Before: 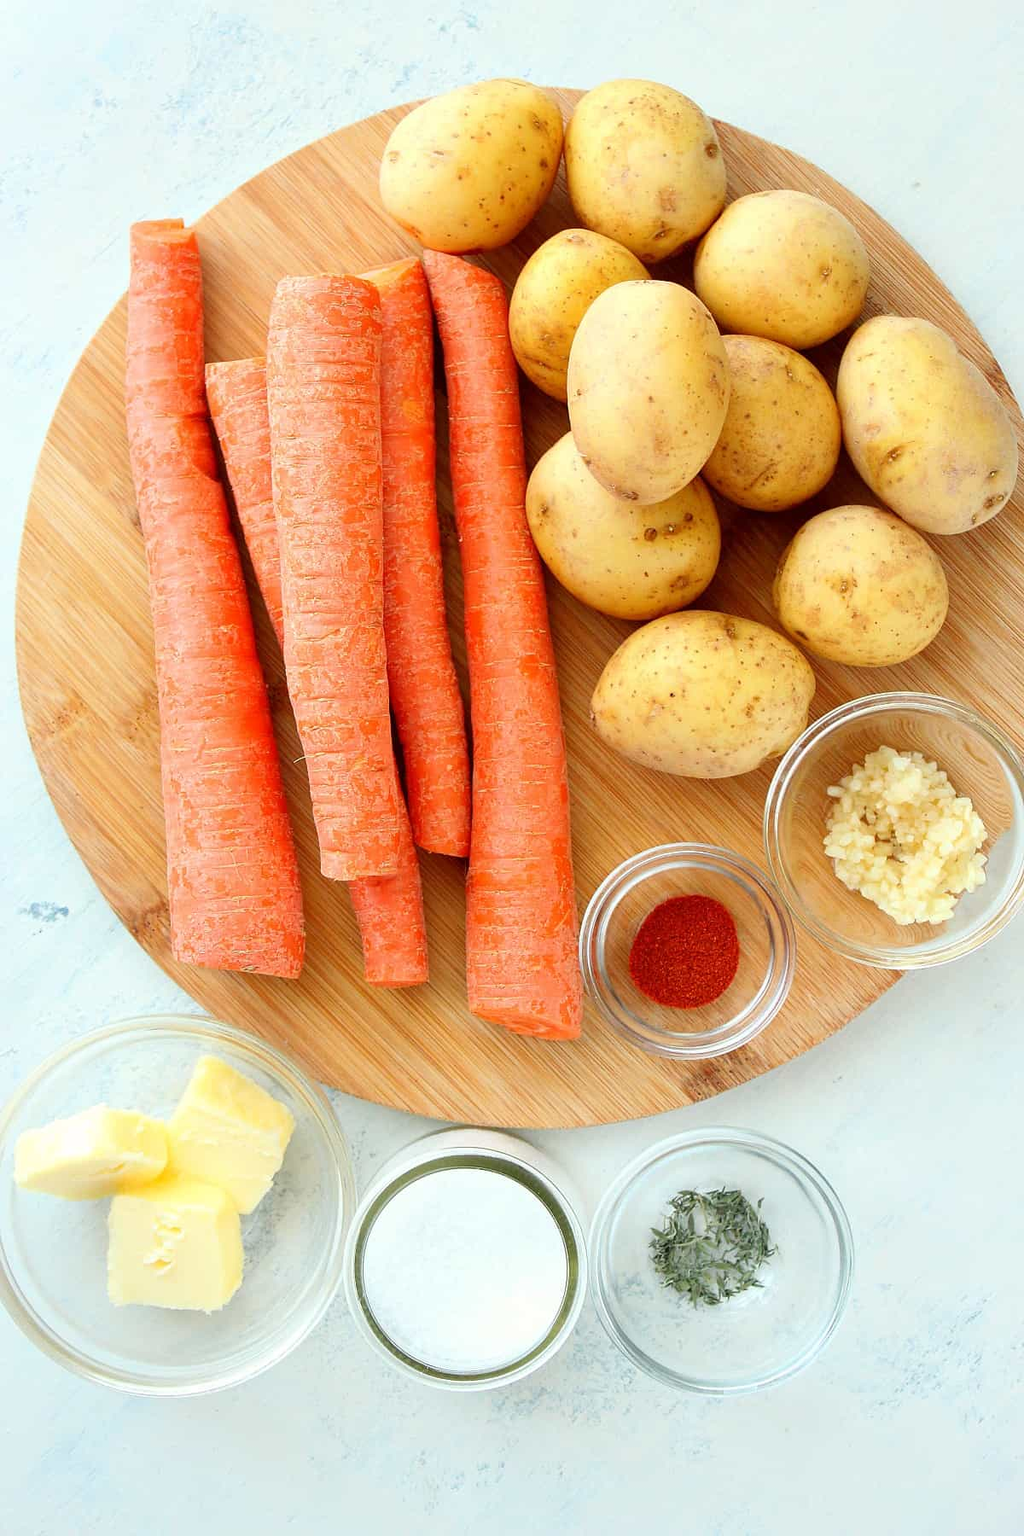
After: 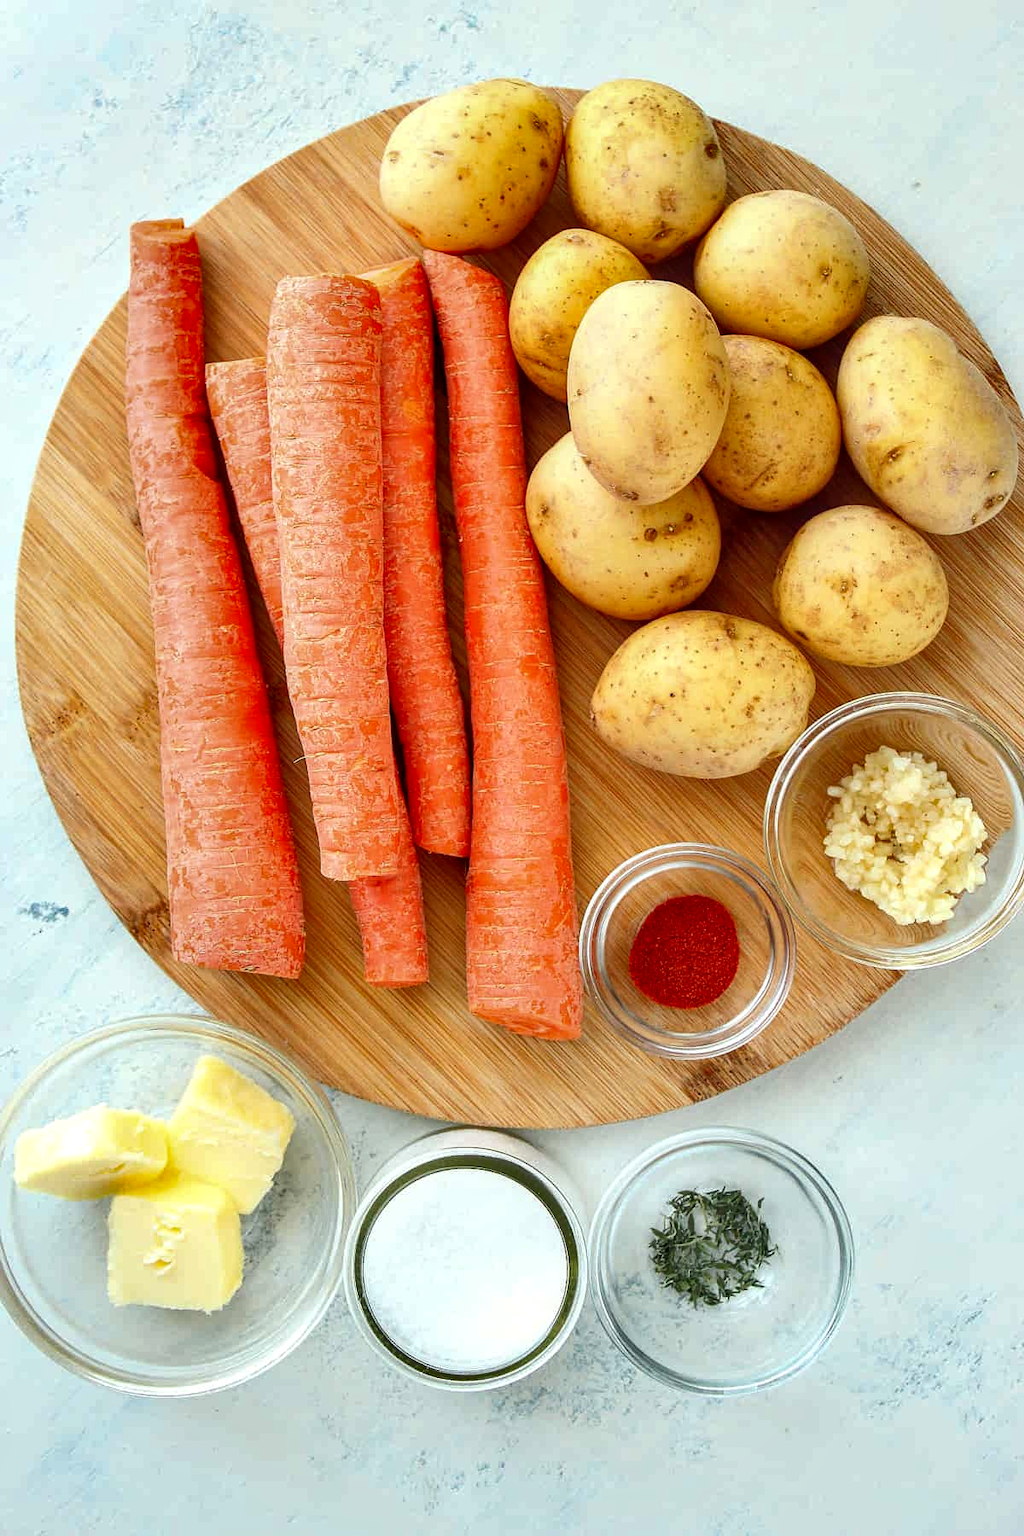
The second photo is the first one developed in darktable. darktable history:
local contrast: on, module defaults
shadows and highlights: shadows 60, soften with gaussian
